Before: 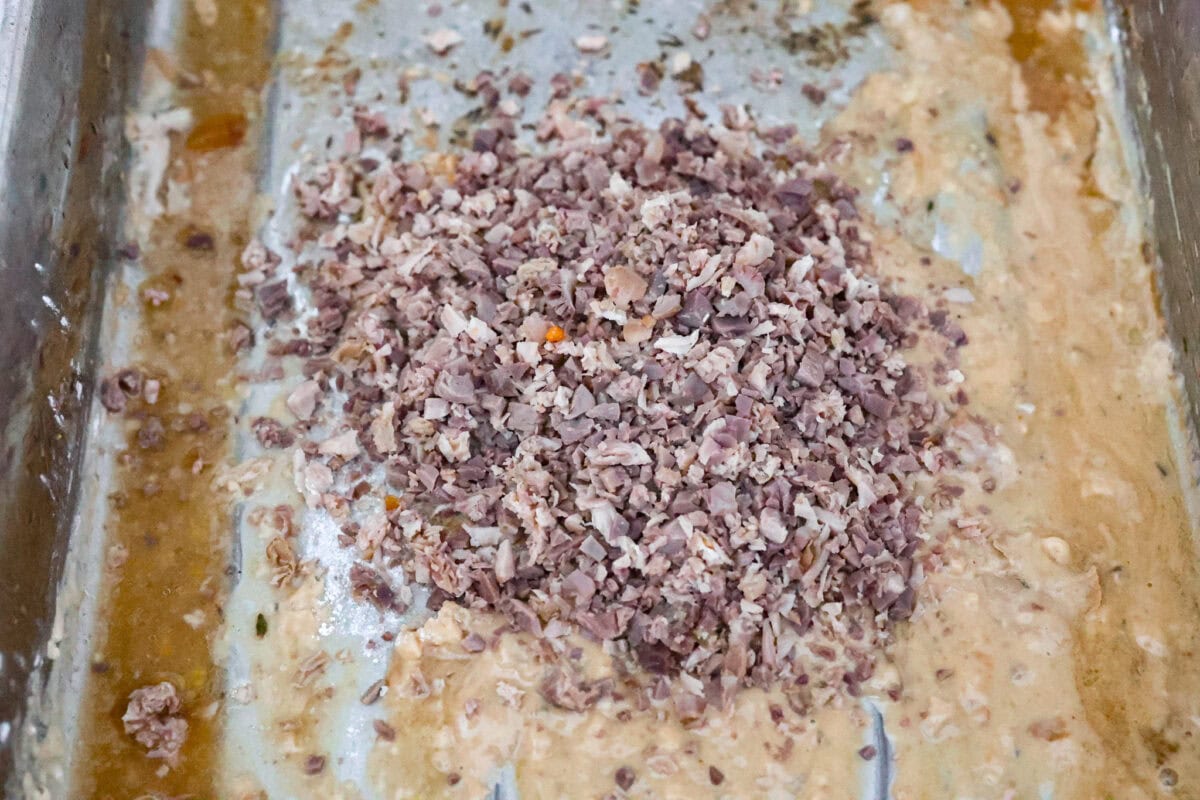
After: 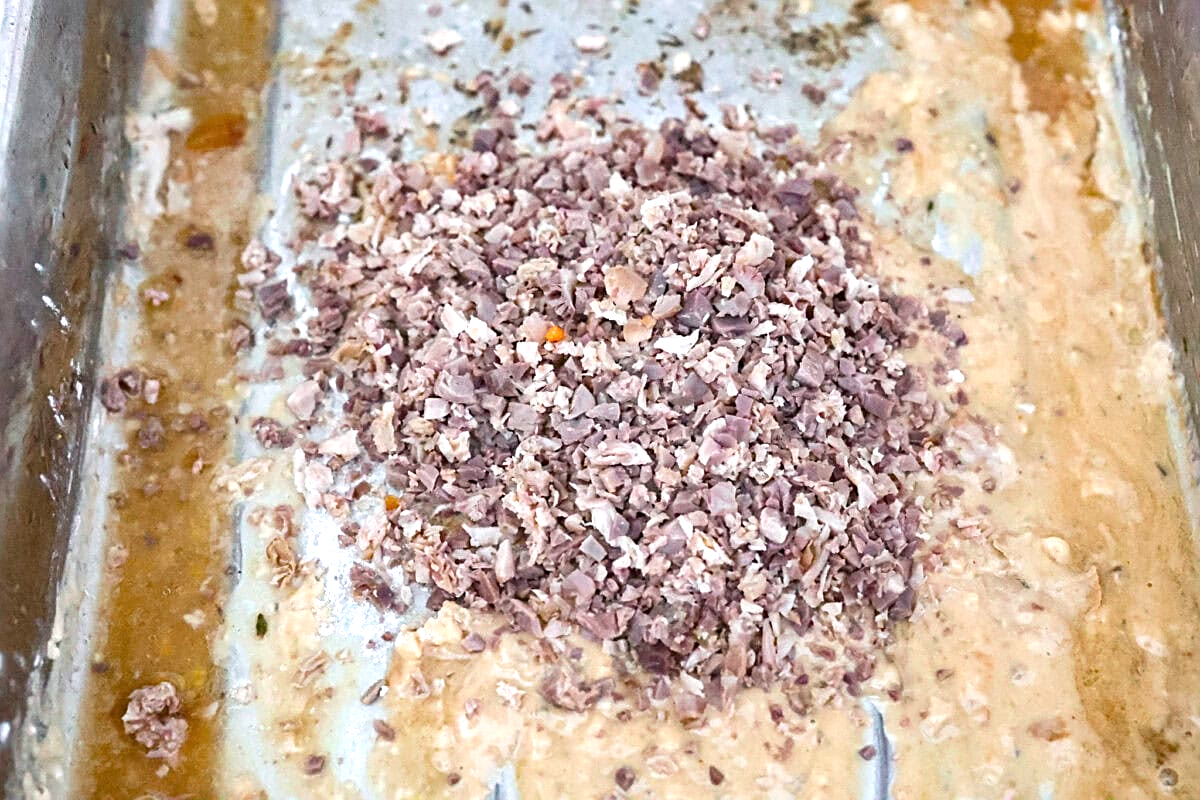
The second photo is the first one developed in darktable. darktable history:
exposure: exposure 0.573 EV, compensate highlight preservation false
sharpen: on, module defaults
